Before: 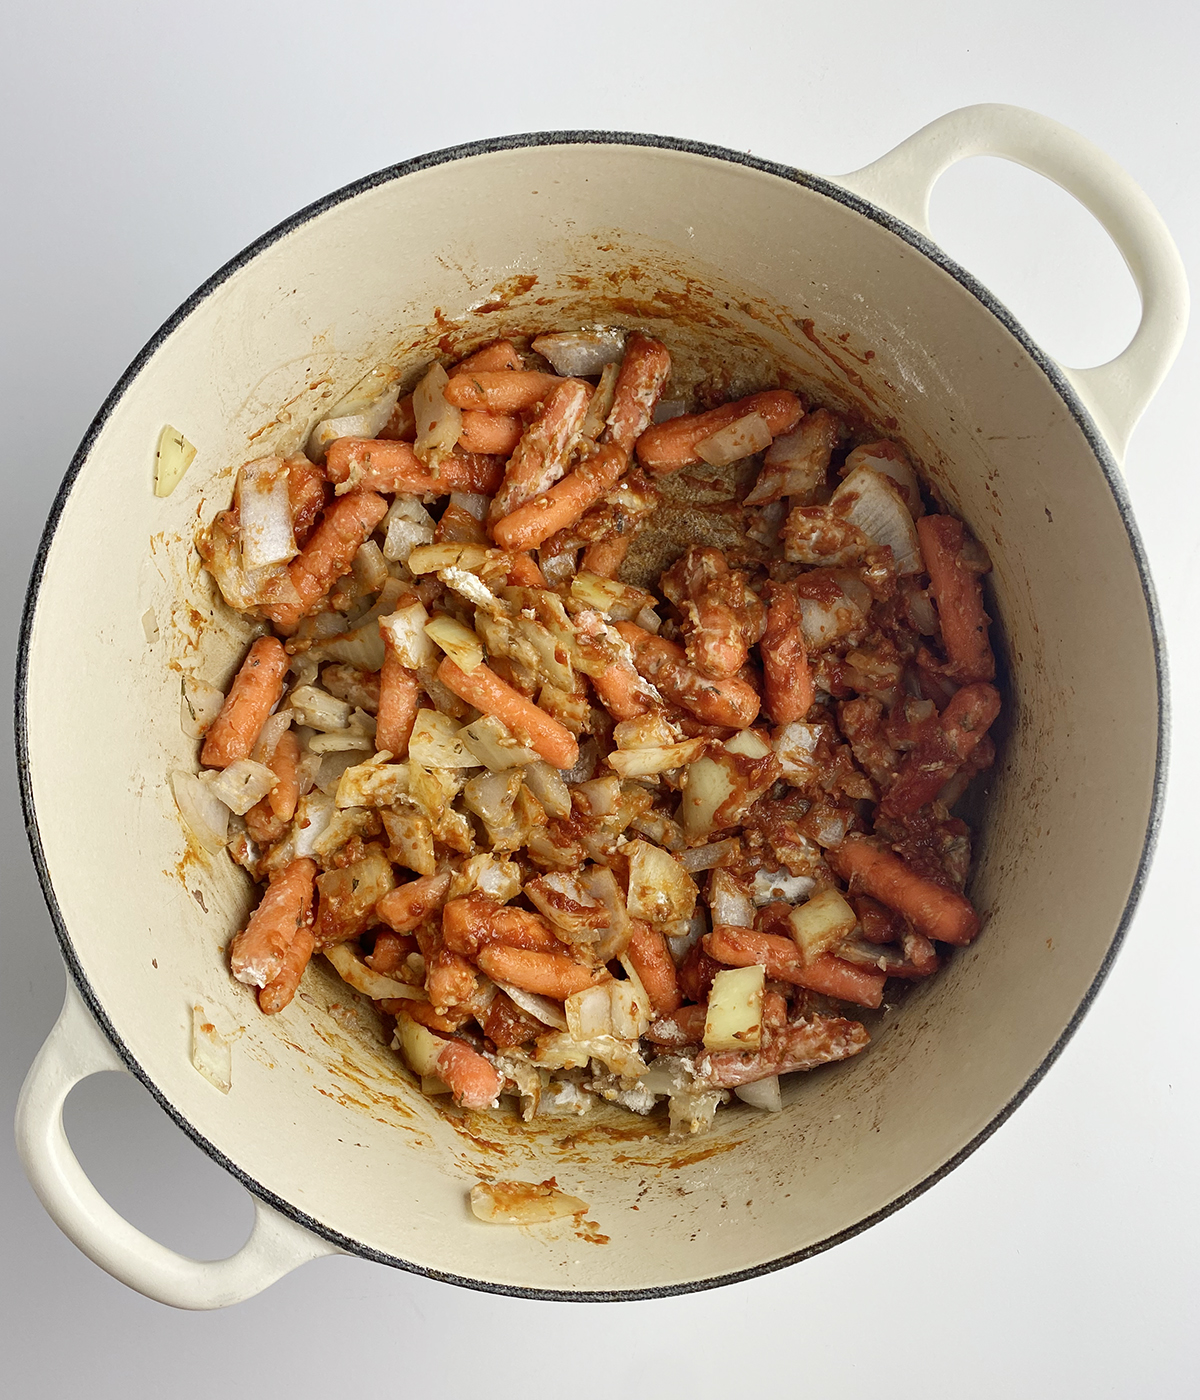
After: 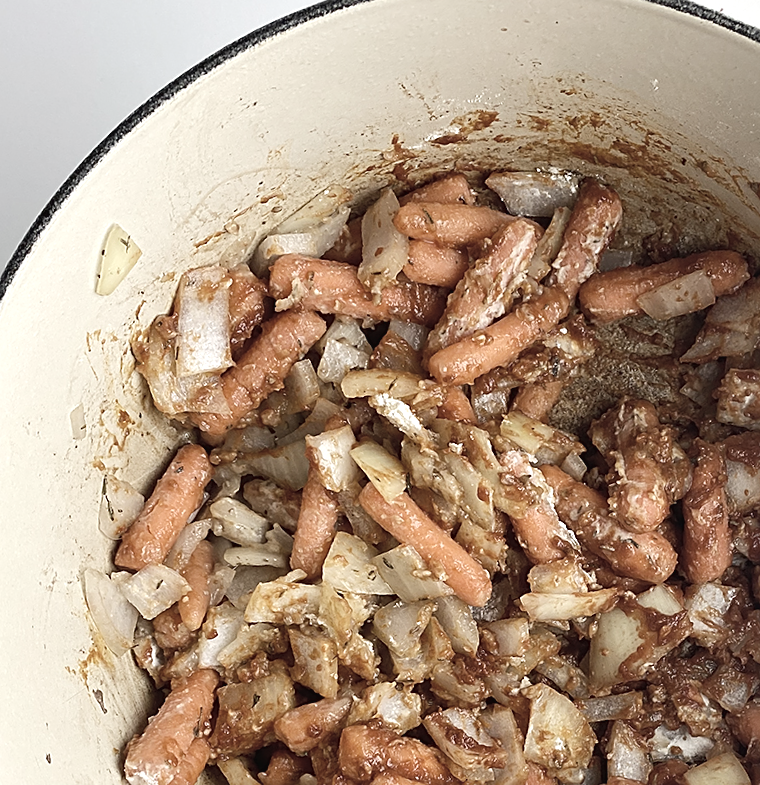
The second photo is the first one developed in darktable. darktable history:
contrast brightness saturation: contrast -0.044, saturation -0.394
crop and rotate: angle -5.75°, left 2.09%, top 7.043%, right 27.396%, bottom 30.544%
sharpen: on, module defaults
color correction: highlights b* 0.022, saturation 0.798
tone equalizer: -8 EV -0.437 EV, -7 EV -0.381 EV, -6 EV -0.294 EV, -5 EV -0.205 EV, -3 EV 0.206 EV, -2 EV 0.352 EV, -1 EV 0.378 EV, +0 EV 0.412 EV, edges refinement/feathering 500, mask exposure compensation -1.57 EV, preserve details no
